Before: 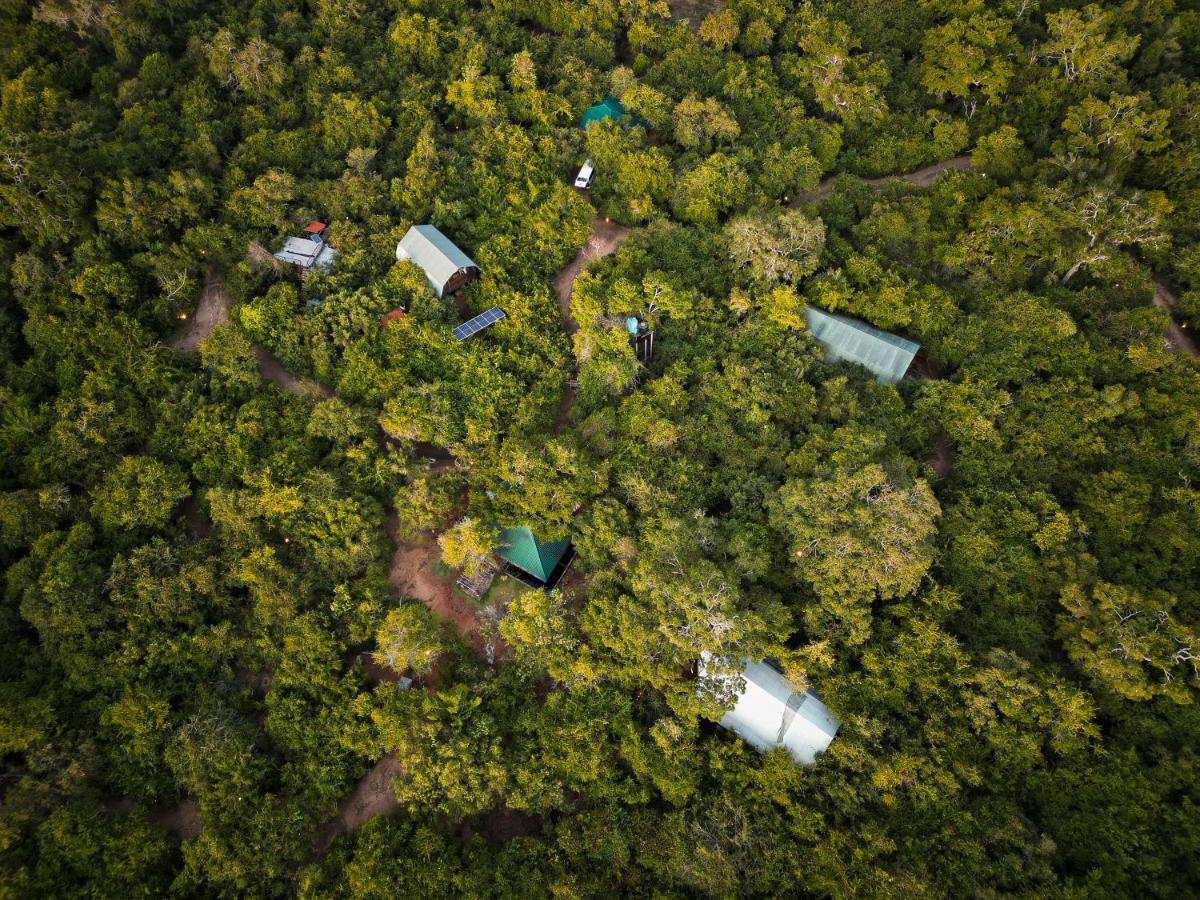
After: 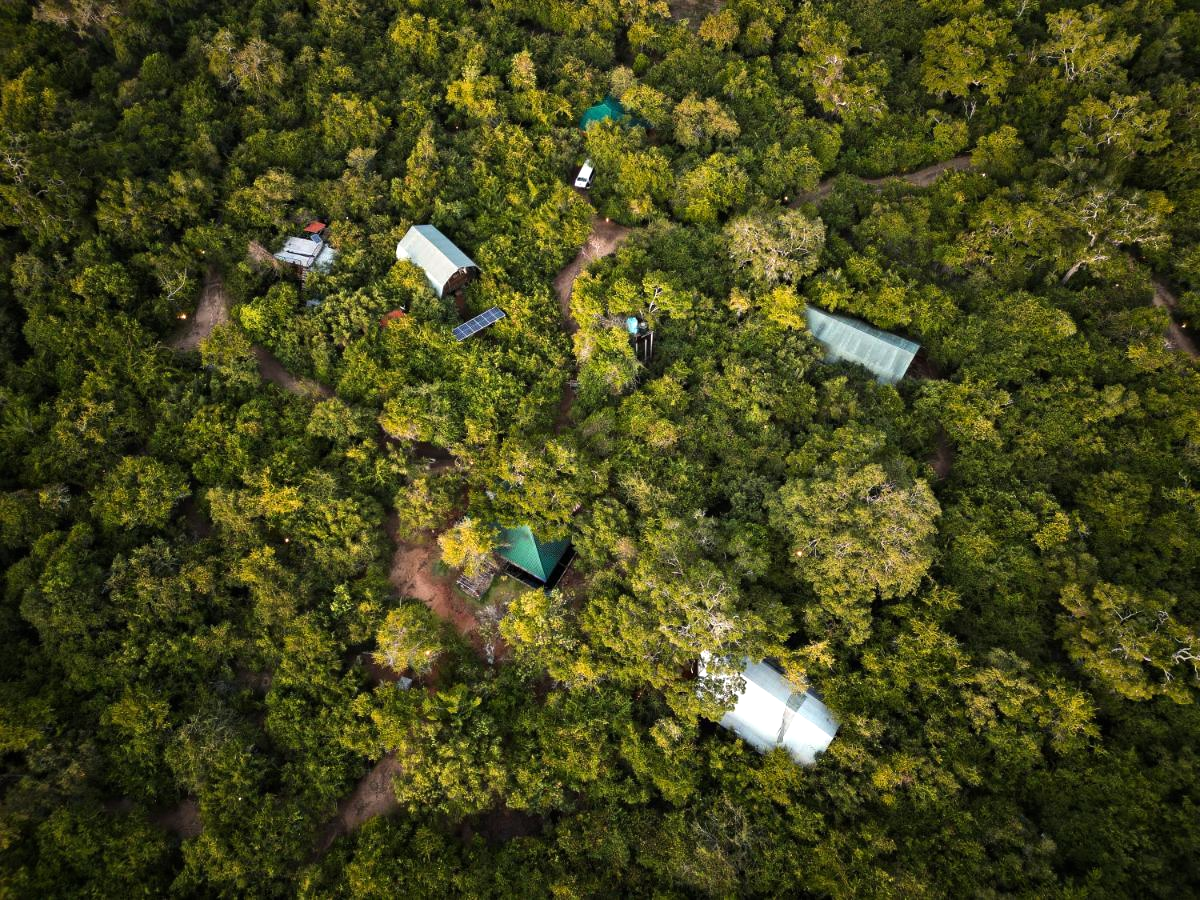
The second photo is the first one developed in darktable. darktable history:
tone equalizer: -8 EV -0.405 EV, -7 EV -0.368 EV, -6 EV -0.318 EV, -5 EV -0.201 EV, -3 EV 0.193 EV, -2 EV 0.316 EV, -1 EV 0.405 EV, +0 EV 0.403 EV, edges refinement/feathering 500, mask exposure compensation -1.57 EV, preserve details no
